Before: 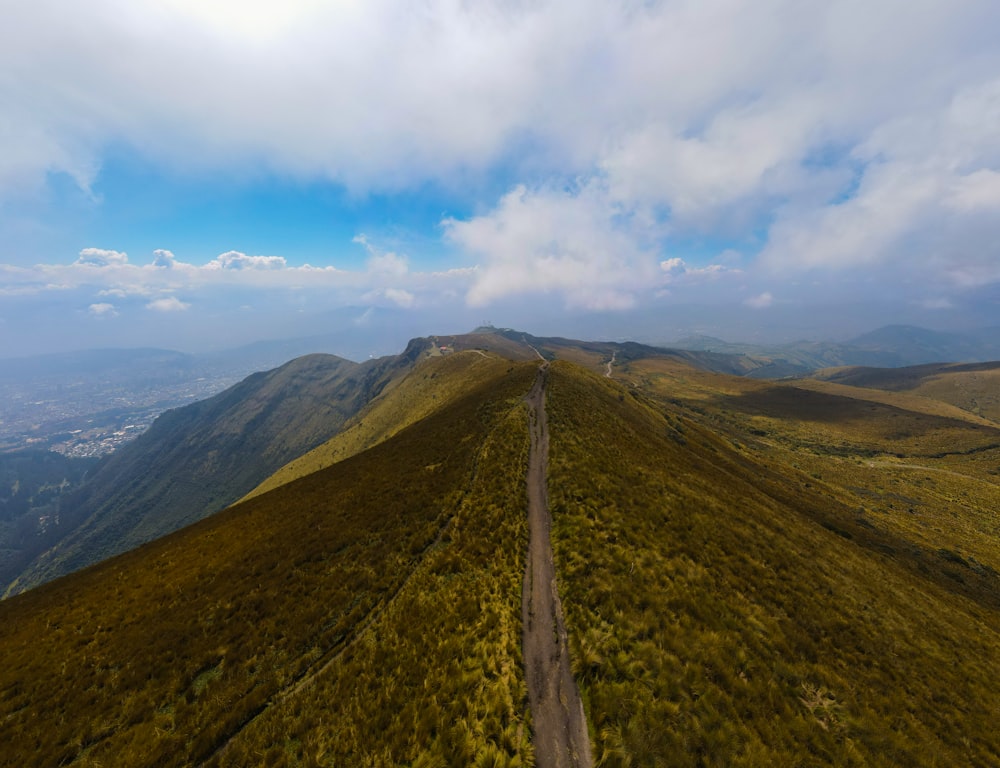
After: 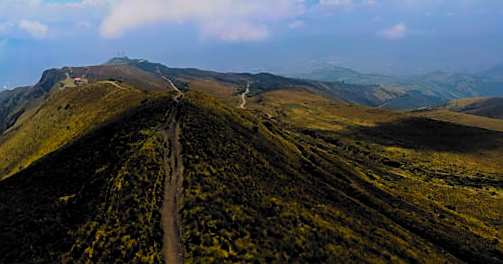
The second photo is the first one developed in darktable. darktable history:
contrast brightness saturation: brightness -0.028, saturation 0.345
exposure: black level correction 0.001, compensate highlight preservation false
filmic rgb: black relative exposure -5.05 EV, white relative exposure 3.2 EV, threshold 2.98 EV, hardness 3.47, contrast 1.183, highlights saturation mix -48.84%, color science v6 (2022), iterations of high-quality reconstruction 0, enable highlight reconstruction true
velvia: strength 26.64%
crop: left 36.657%, top 35.102%, right 13.011%, bottom 30.46%
local contrast: mode bilateral grid, contrast 21, coarseness 49, detail 120%, midtone range 0.2
sharpen: on, module defaults
